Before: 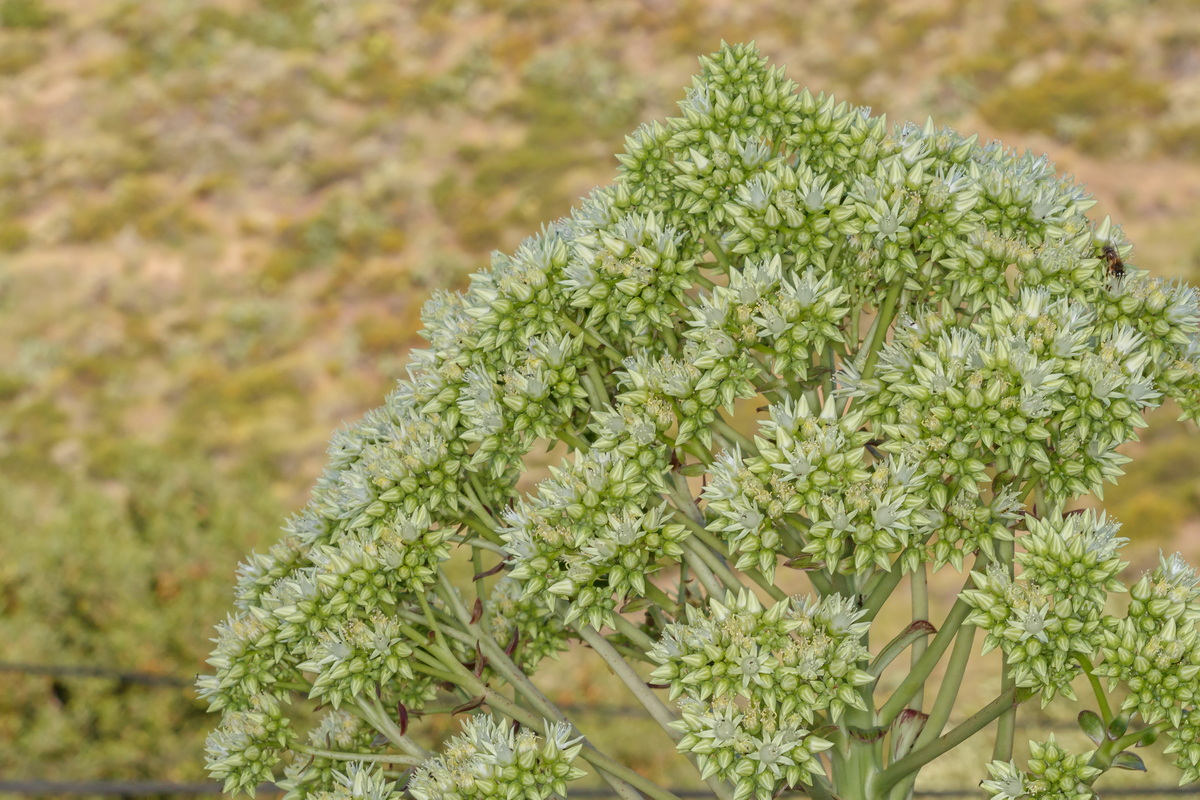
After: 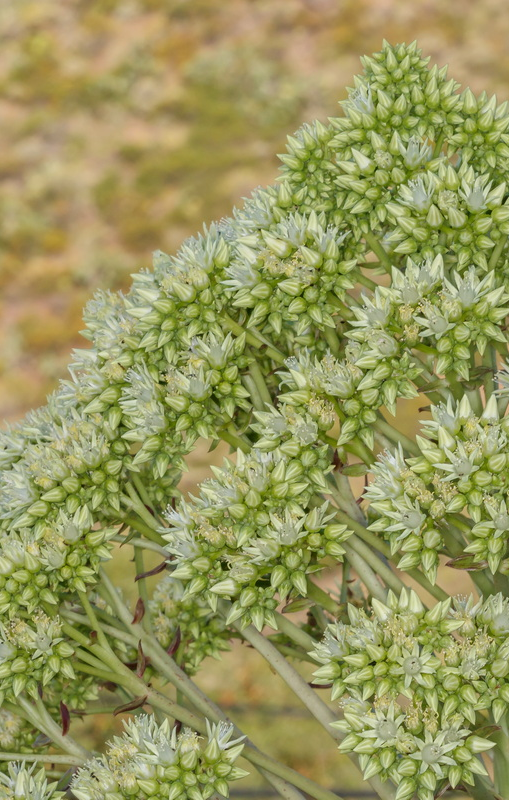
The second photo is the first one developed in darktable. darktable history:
crop: left 28.208%, right 29.331%
